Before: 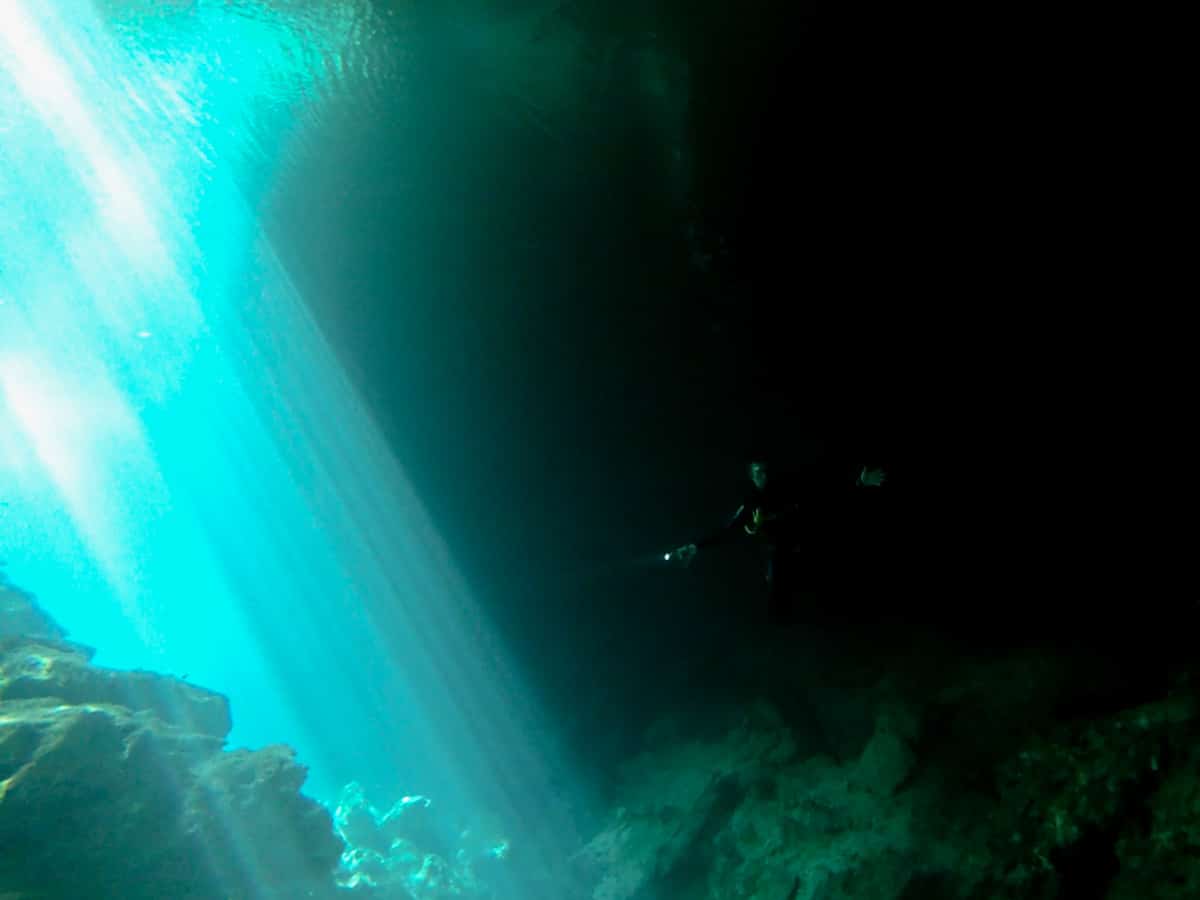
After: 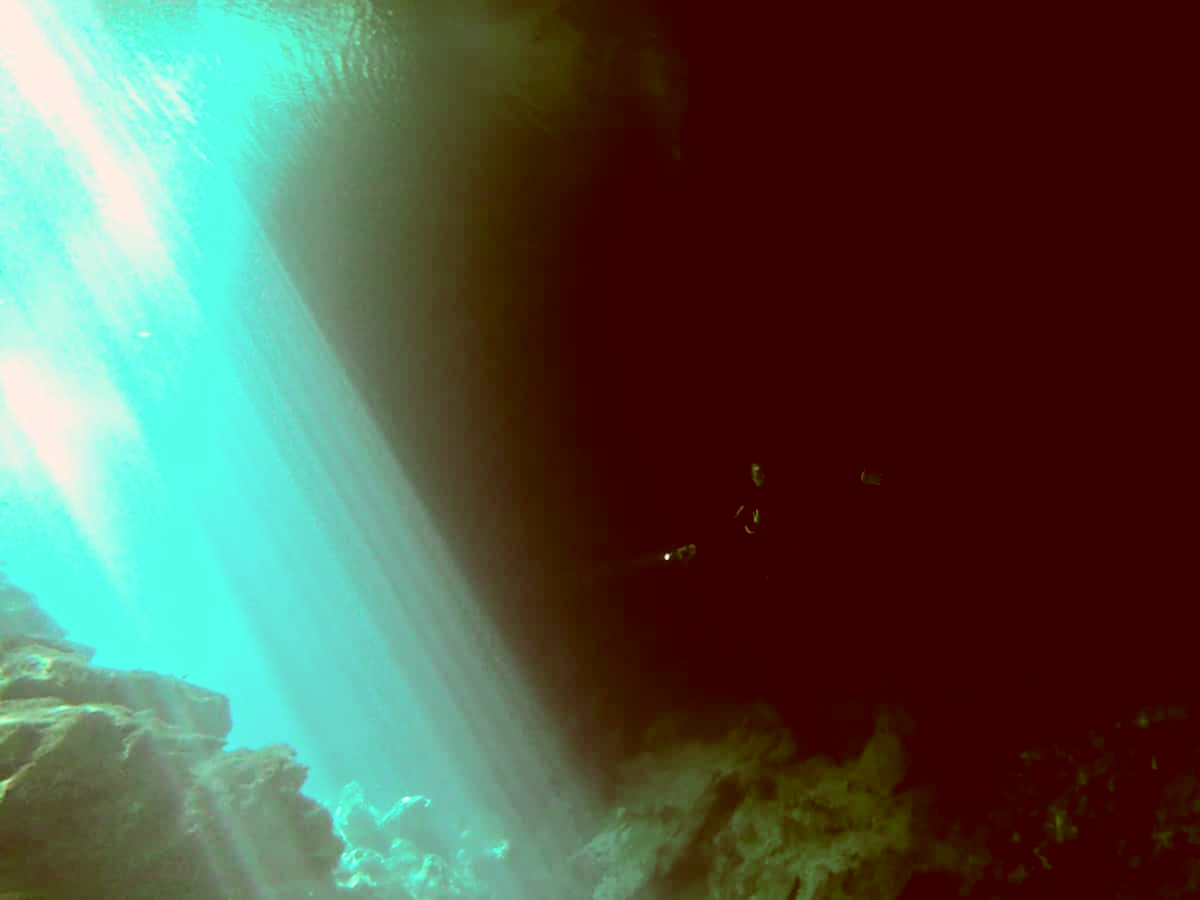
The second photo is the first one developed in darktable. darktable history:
color correction: highlights a* 9.03, highlights b* 8.71, shadows a* 40, shadows b* 40, saturation 0.8
tone curve: curves: ch0 [(0, 0.039) (0.104, 0.094) (0.285, 0.301) (0.689, 0.764) (0.89, 0.926) (0.994, 0.971)]; ch1 [(0, 0) (0.337, 0.249) (0.437, 0.411) (0.485, 0.487) (0.515, 0.514) (0.566, 0.563) (0.641, 0.655) (1, 1)]; ch2 [(0, 0) (0.314, 0.301) (0.421, 0.411) (0.502, 0.505) (0.528, 0.54) (0.557, 0.555) (0.612, 0.583) (0.722, 0.67) (1, 1)], color space Lab, independent channels, preserve colors none
